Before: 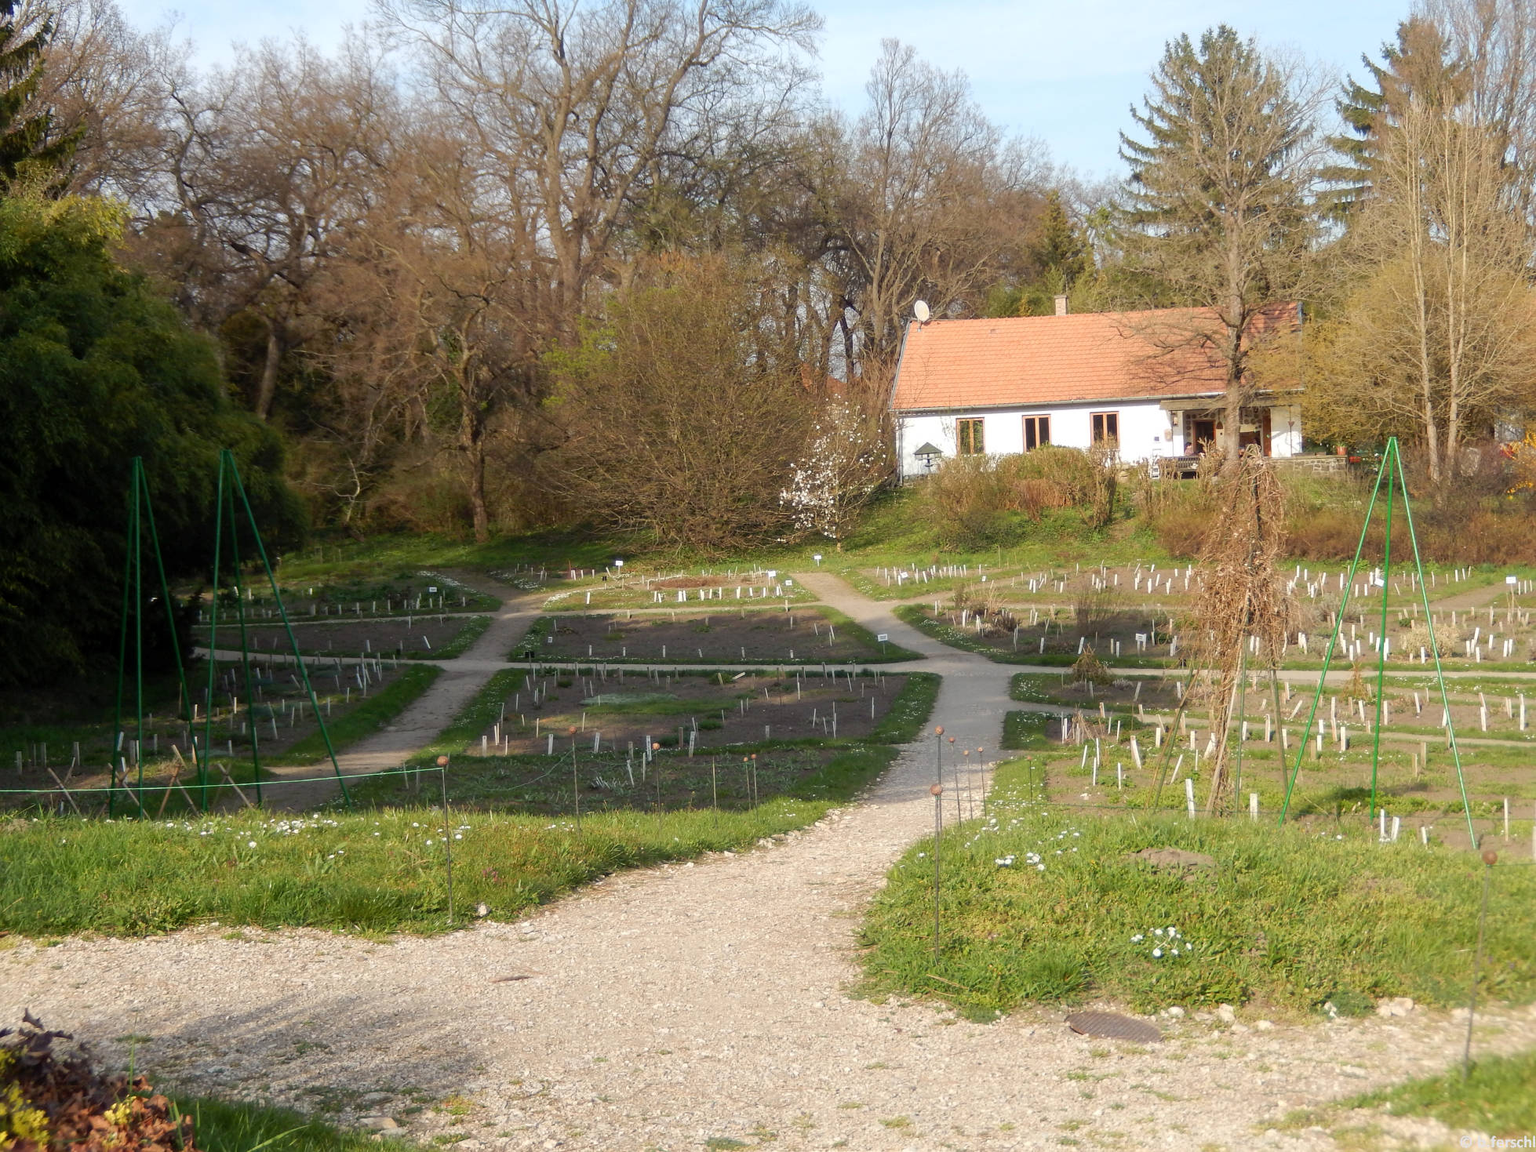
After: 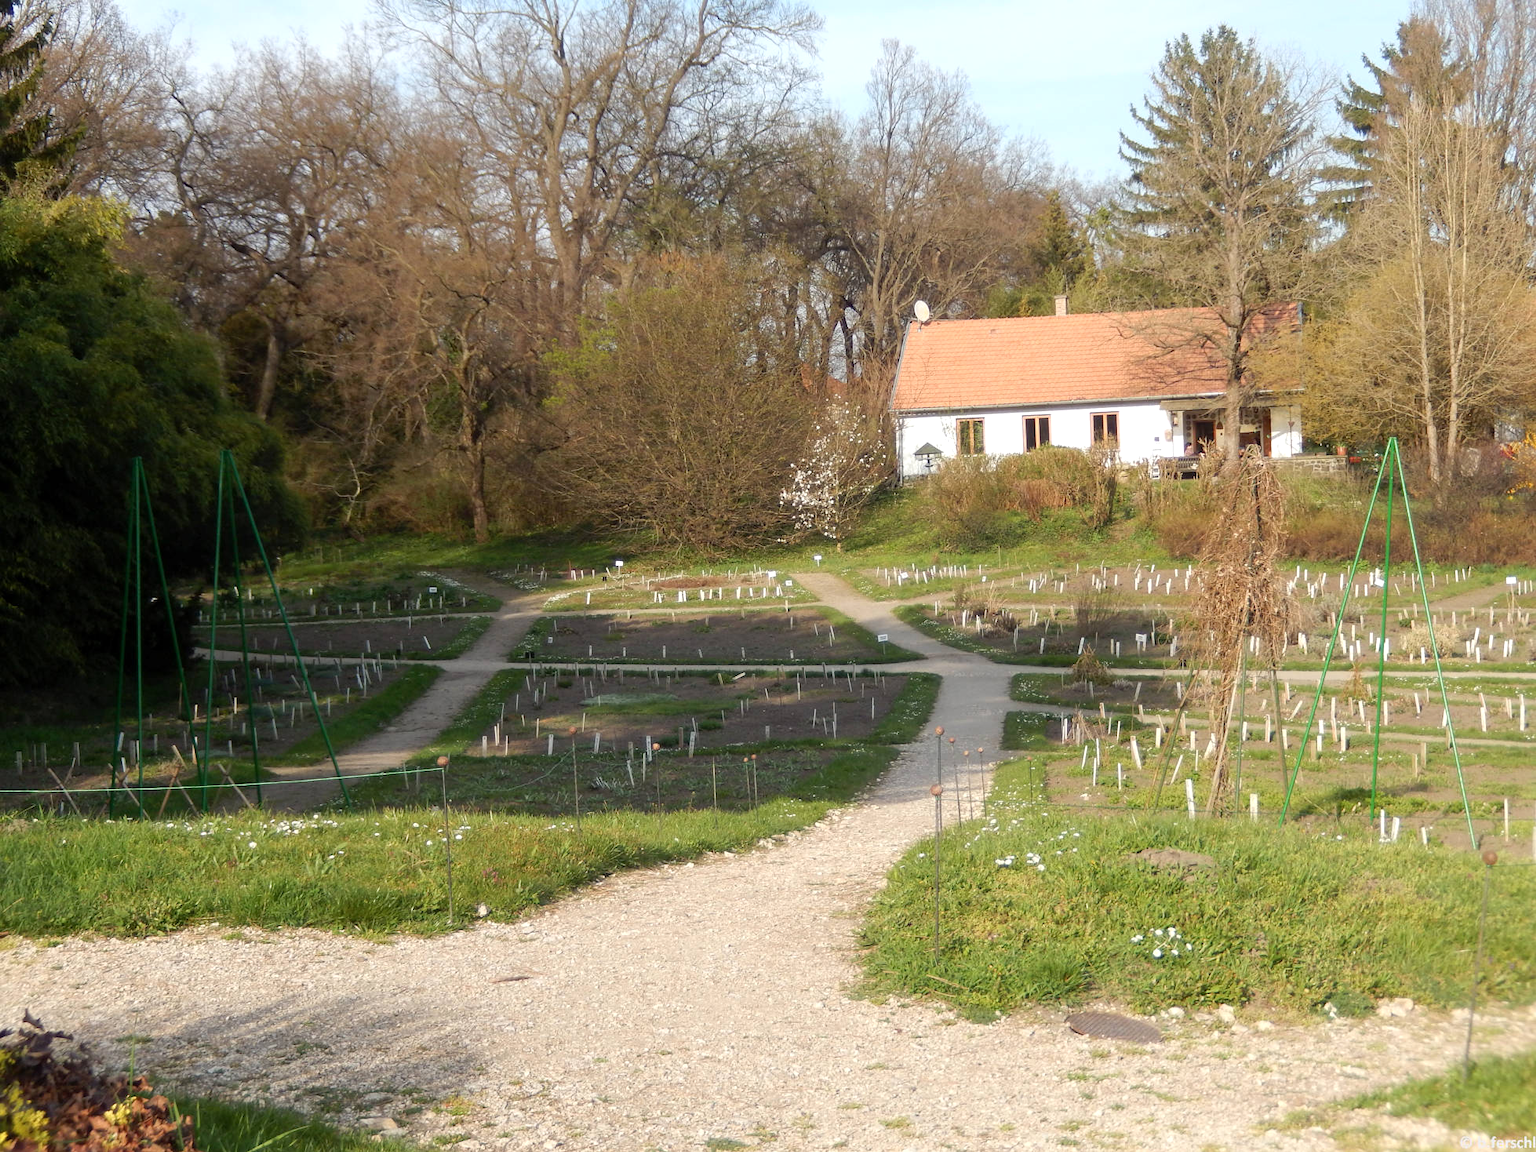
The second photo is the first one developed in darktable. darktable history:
shadows and highlights: shadows -12.22, white point adjustment 3.92, highlights 27.79
